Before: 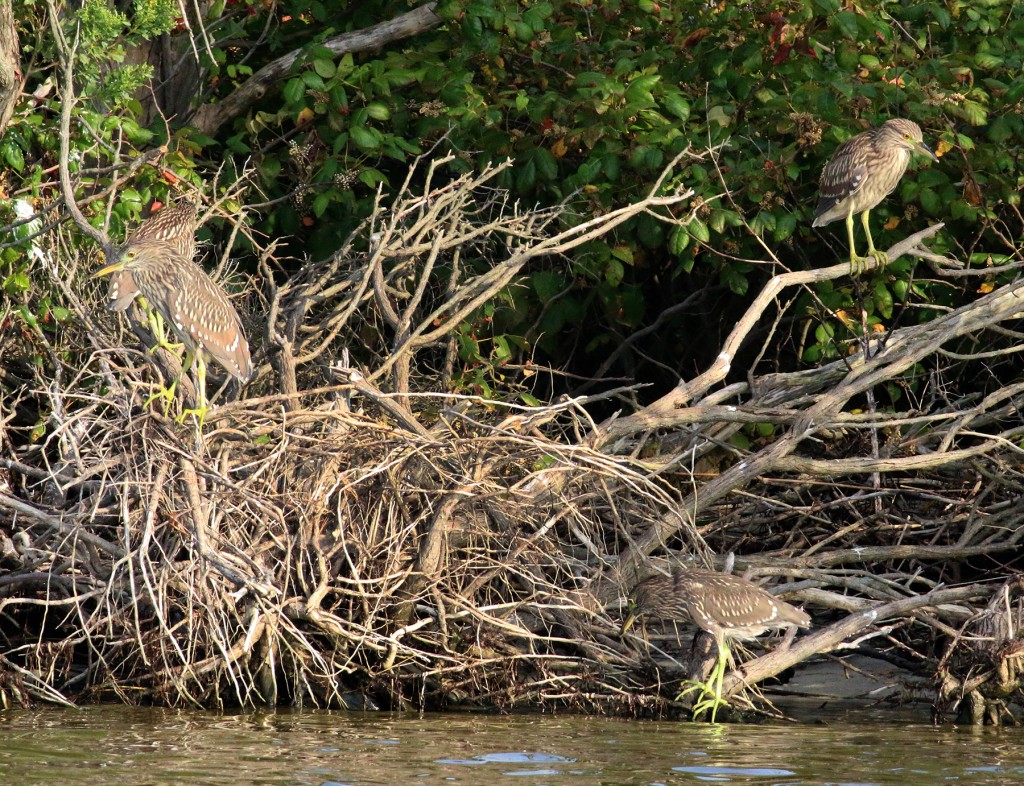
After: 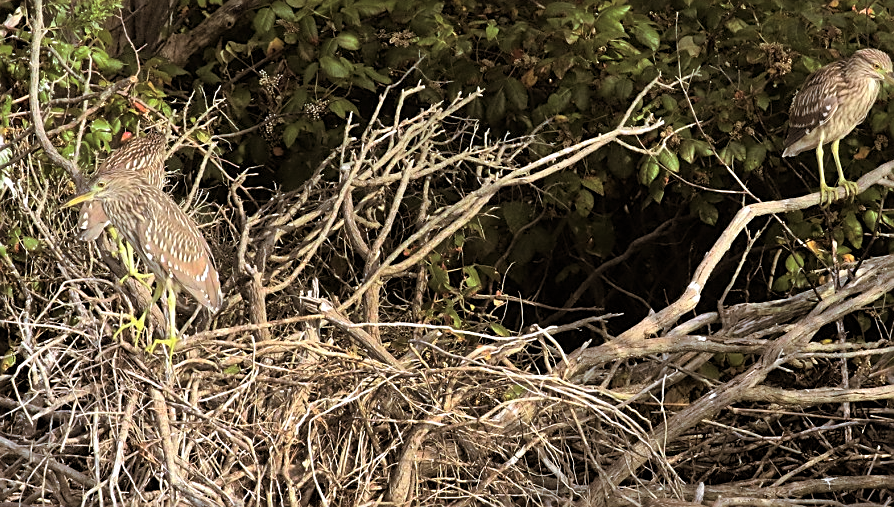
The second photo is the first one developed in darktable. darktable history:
crop: left 3.015%, top 8.969%, right 9.647%, bottom 26.457%
split-toning: shadows › hue 32.4°, shadows › saturation 0.51, highlights › hue 180°, highlights › saturation 0, balance -60.17, compress 55.19%
sharpen: on, module defaults
